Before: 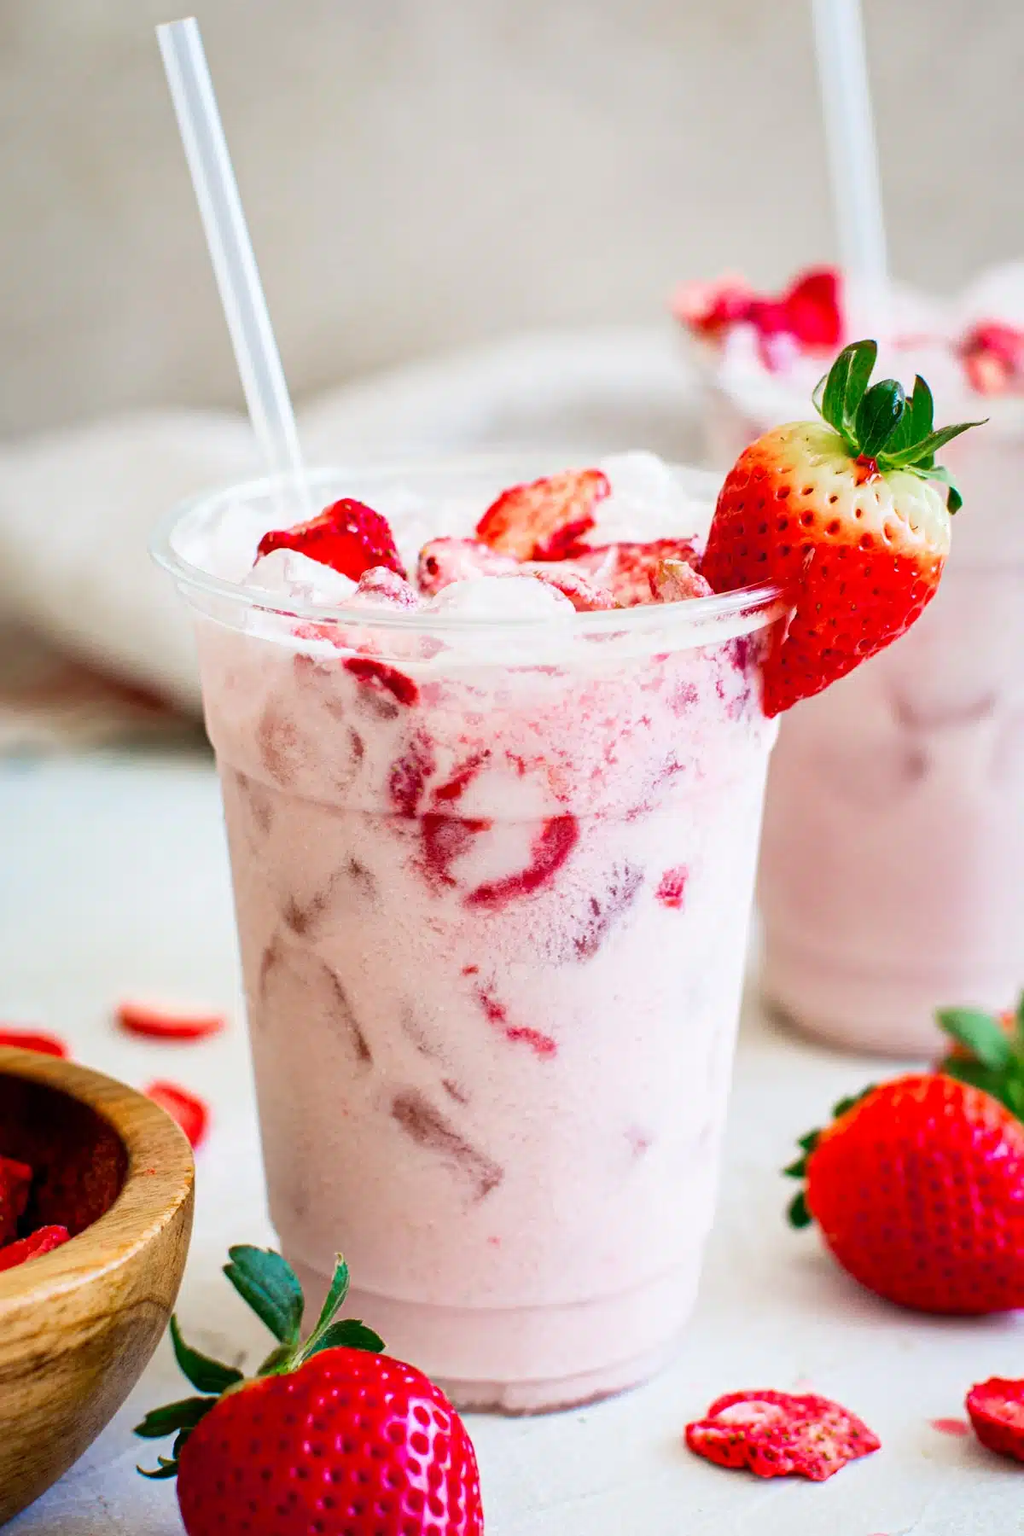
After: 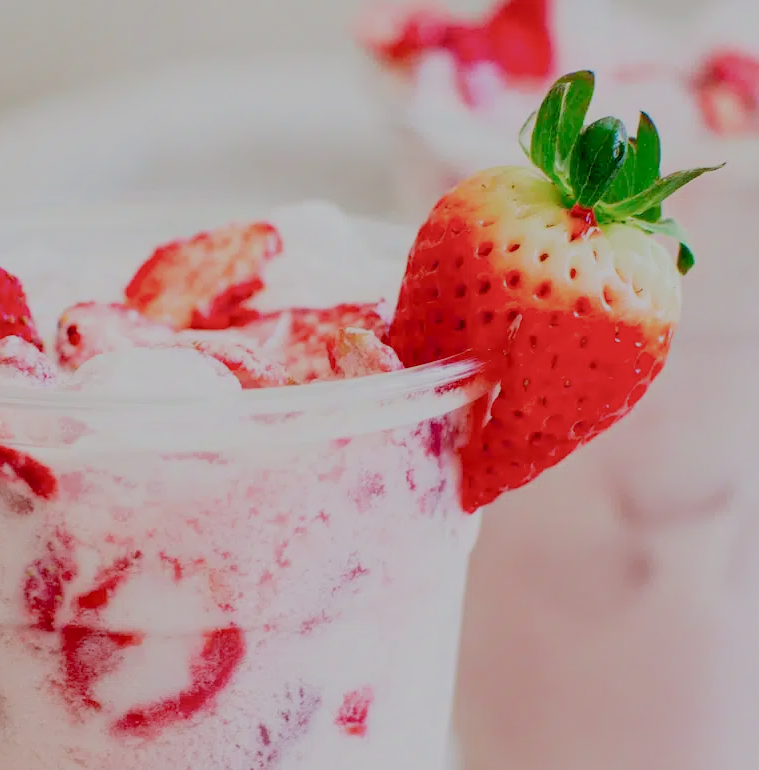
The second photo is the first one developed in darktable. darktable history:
filmic rgb: middle gray luminance 2.74%, black relative exposure -9.89 EV, white relative exposure 6.99 EV, dynamic range scaling 10.31%, target black luminance 0%, hardness 3.19, latitude 43.43%, contrast 0.679, highlights saturation mix 4.05%, shadows ↔ highlights balance 13.29%
crop: left 36.106%, top 18.25%, right 0.585%, bottom 38.964%
exposure: black level correction 0.005, exposure 0.284 EV, compensate exposure bias true, compensate highlight preservation false
